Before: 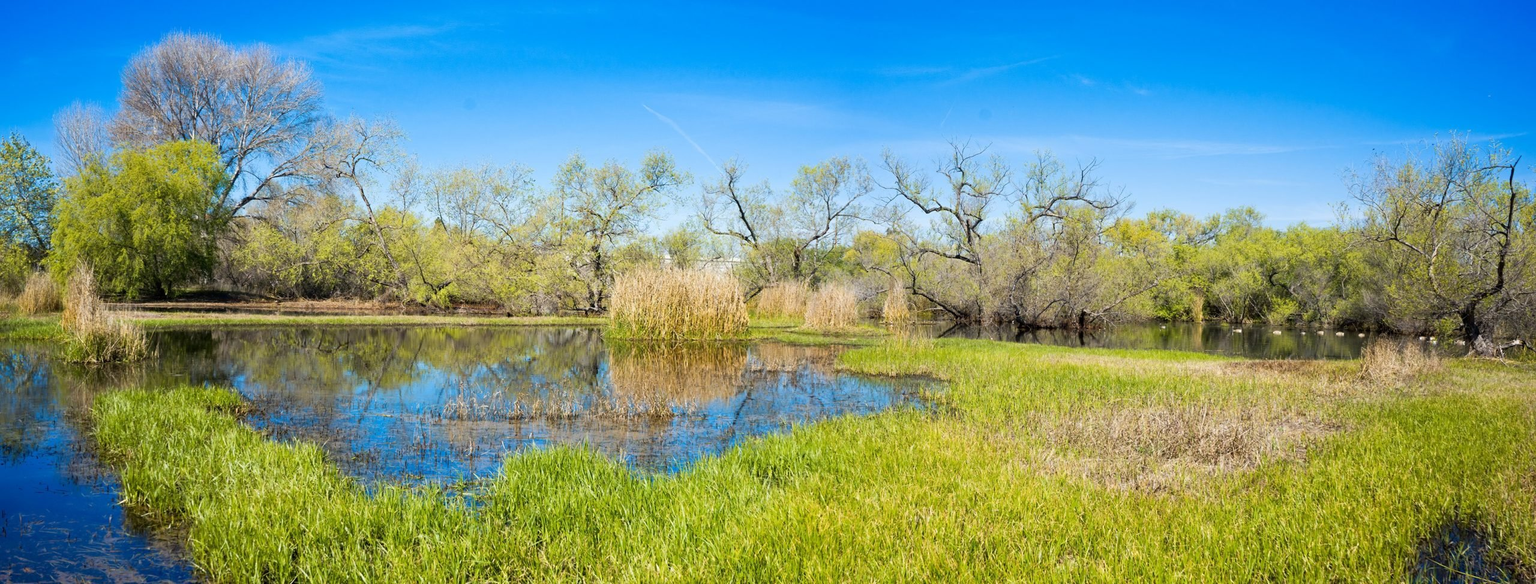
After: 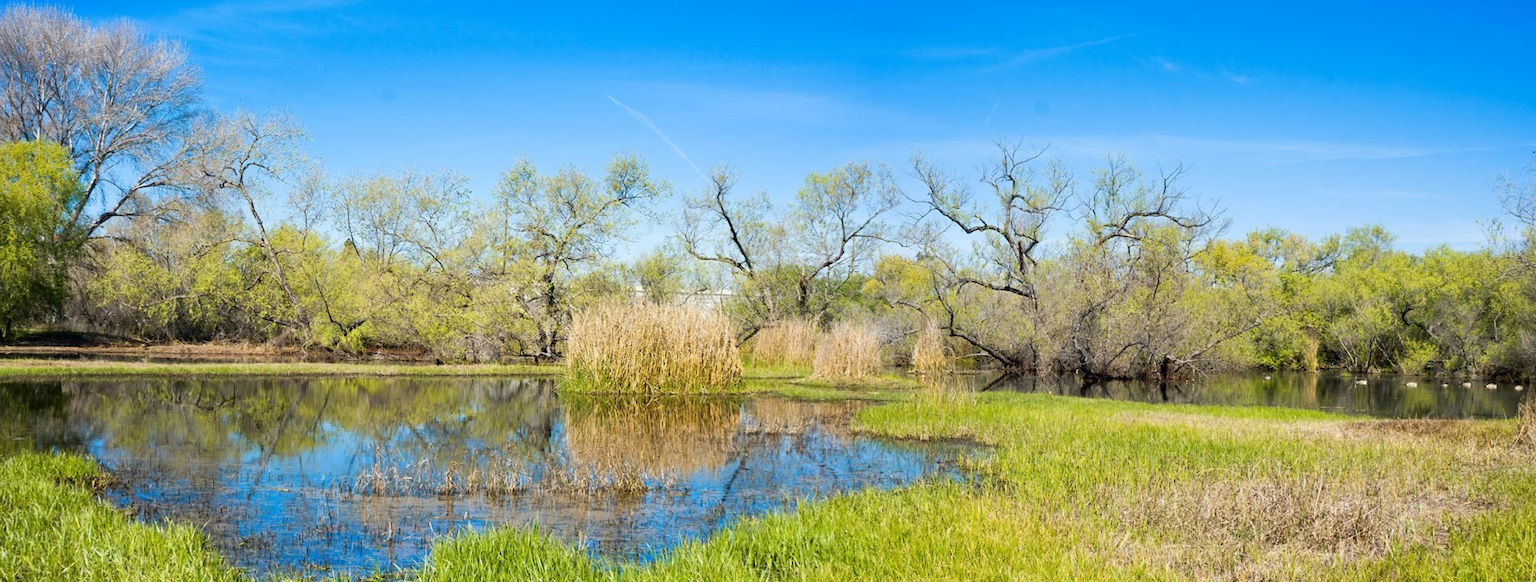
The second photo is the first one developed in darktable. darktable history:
crop and rotate: left 10.662%, top 5.105%, right 10.405%, bottom 16.161%
